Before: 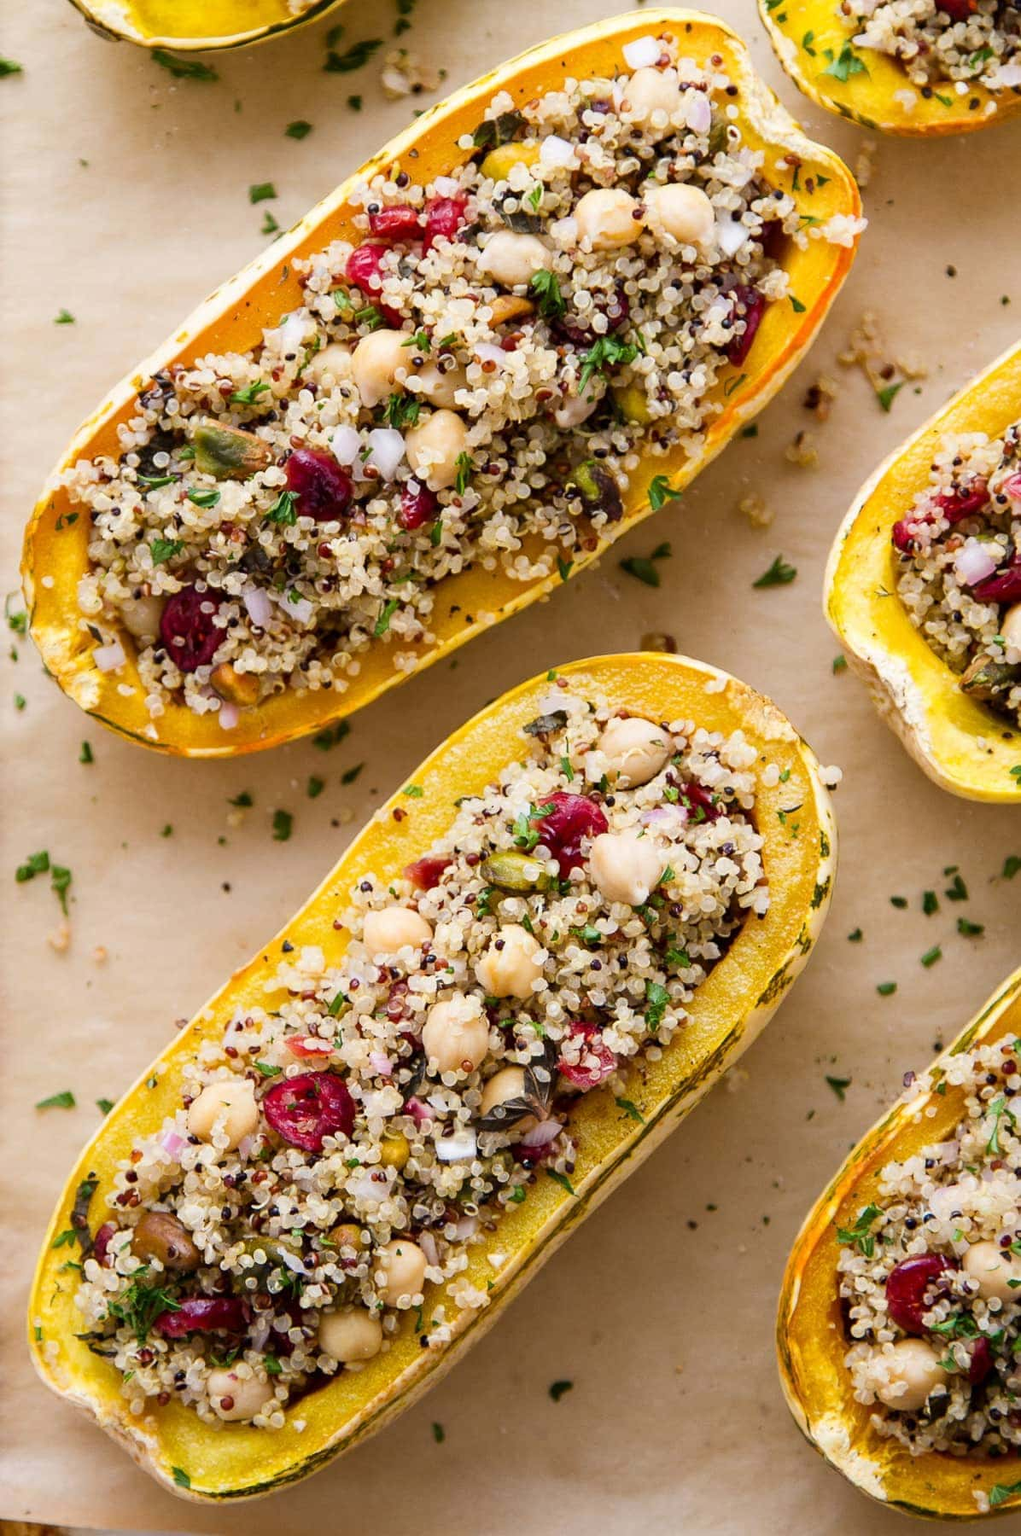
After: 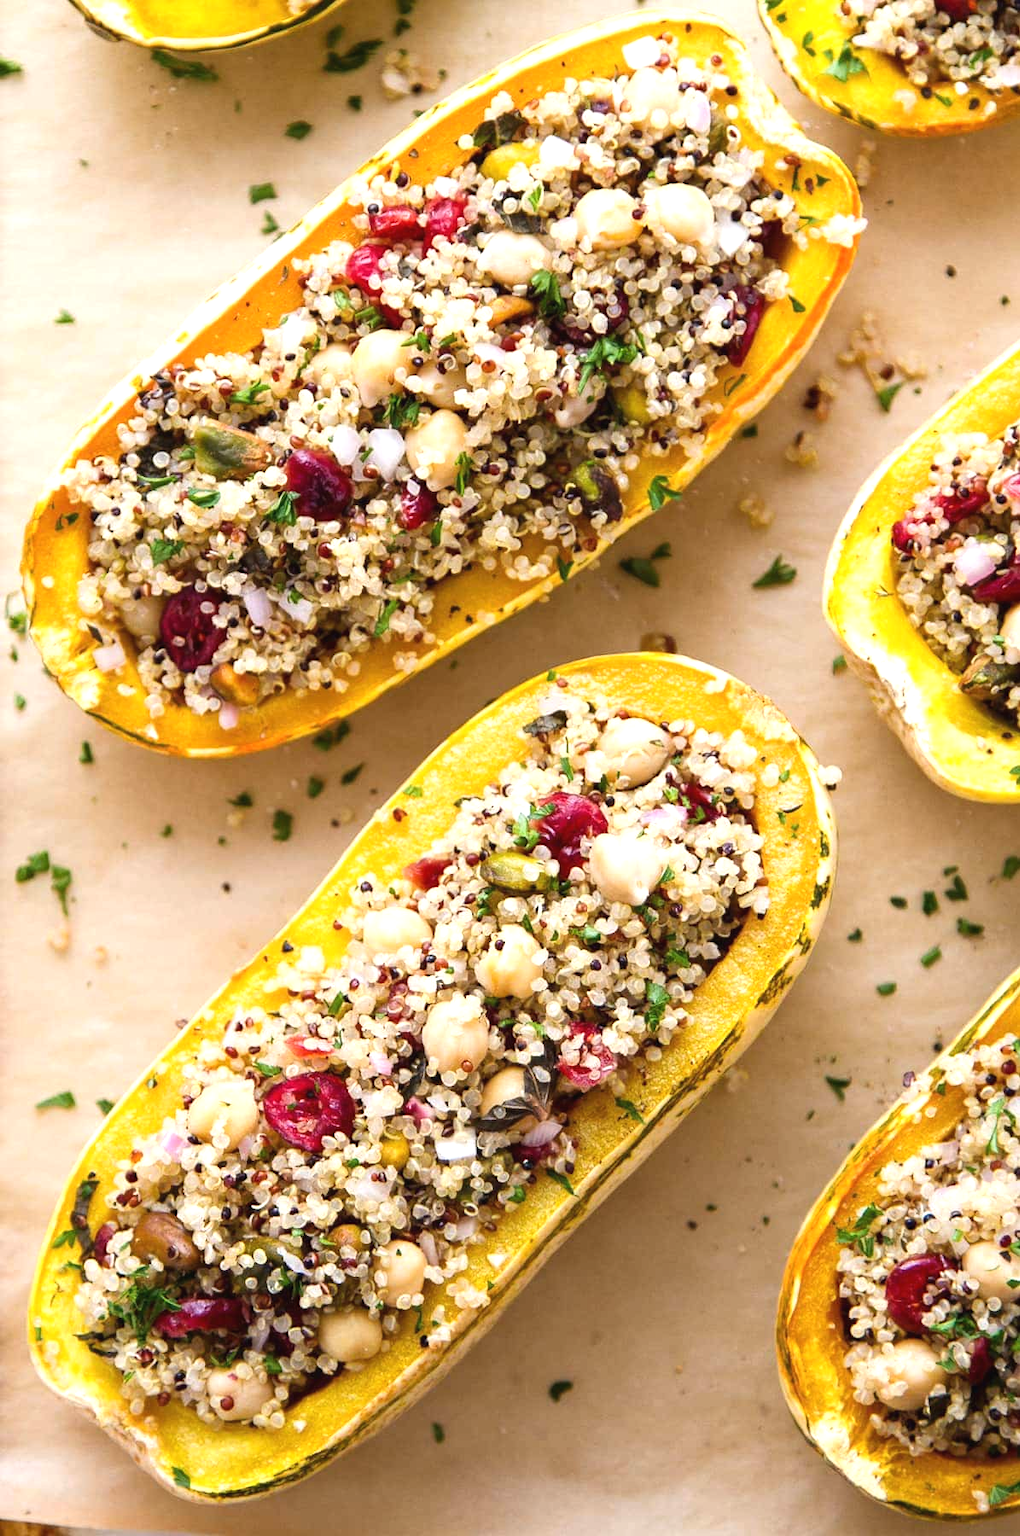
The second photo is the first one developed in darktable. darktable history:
exposure: black level correction -0.002, exposure 0.538 EV, compensate highlight preservation false
